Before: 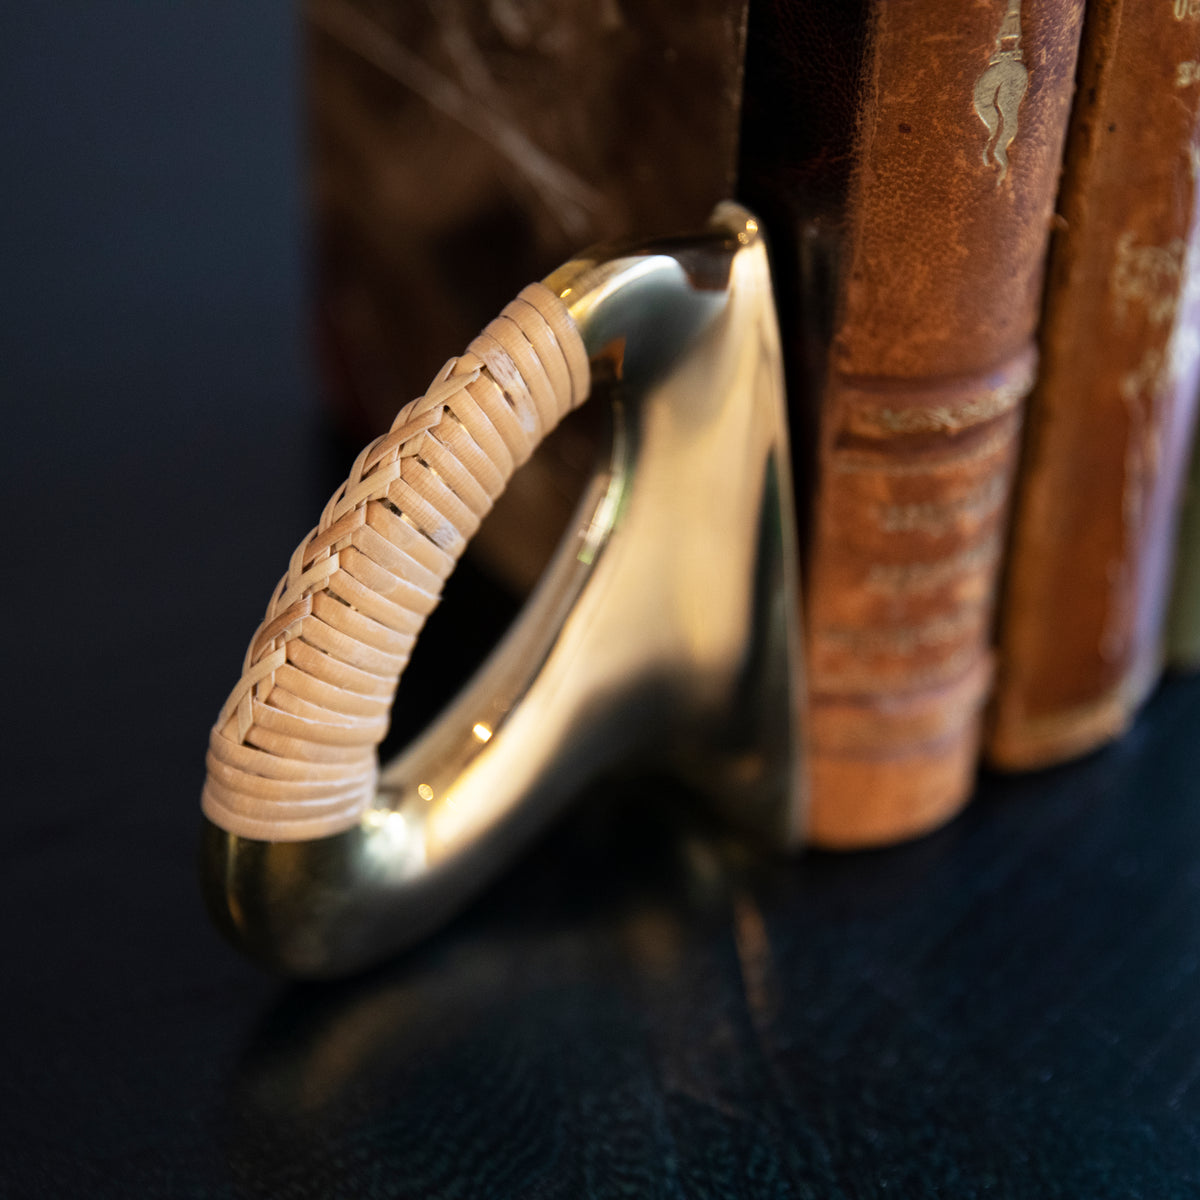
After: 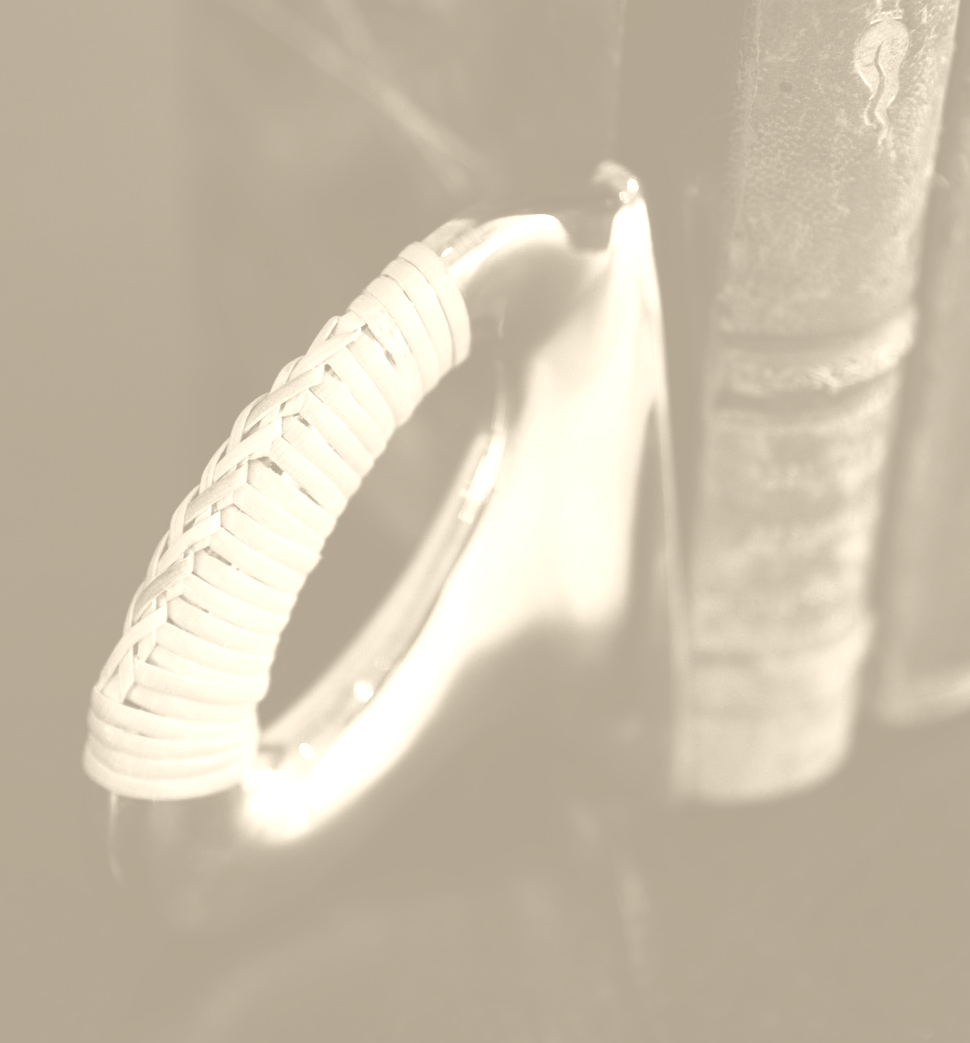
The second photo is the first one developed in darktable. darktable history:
local contrast: mode bilateral grid, contrast 100, coarseness 100, detail 91%, midtone range 0.2
white balance: red 0.974, blue 1.044
crop: left 9.929%, top 3.475%, right 9.188%, bottom 9.529%
exposure: exposure -1.468 EV, compensate highlight preservation false
tone equalizer: on, module defaults
base curve: curves: ch0 [(0, 0) (0.028, 0.03) (0.121, 0.232) (0.46, 0.748) (0.859, 0.968) (1, 1)], preserve colors none
colorize: hue 36°, saturation 71%, lightness 80.79%
color balance: mode lift, gamma, gain (sRGB), lift [0.997, 0.979, 1.021, 1.011], gamma [1, 1.084, 0.916, 0.998], gain [1, 0.87, 1.13, 1.101], contrast 4.55%, contrast fulcrum 38.24%, output saturation 104.09%
